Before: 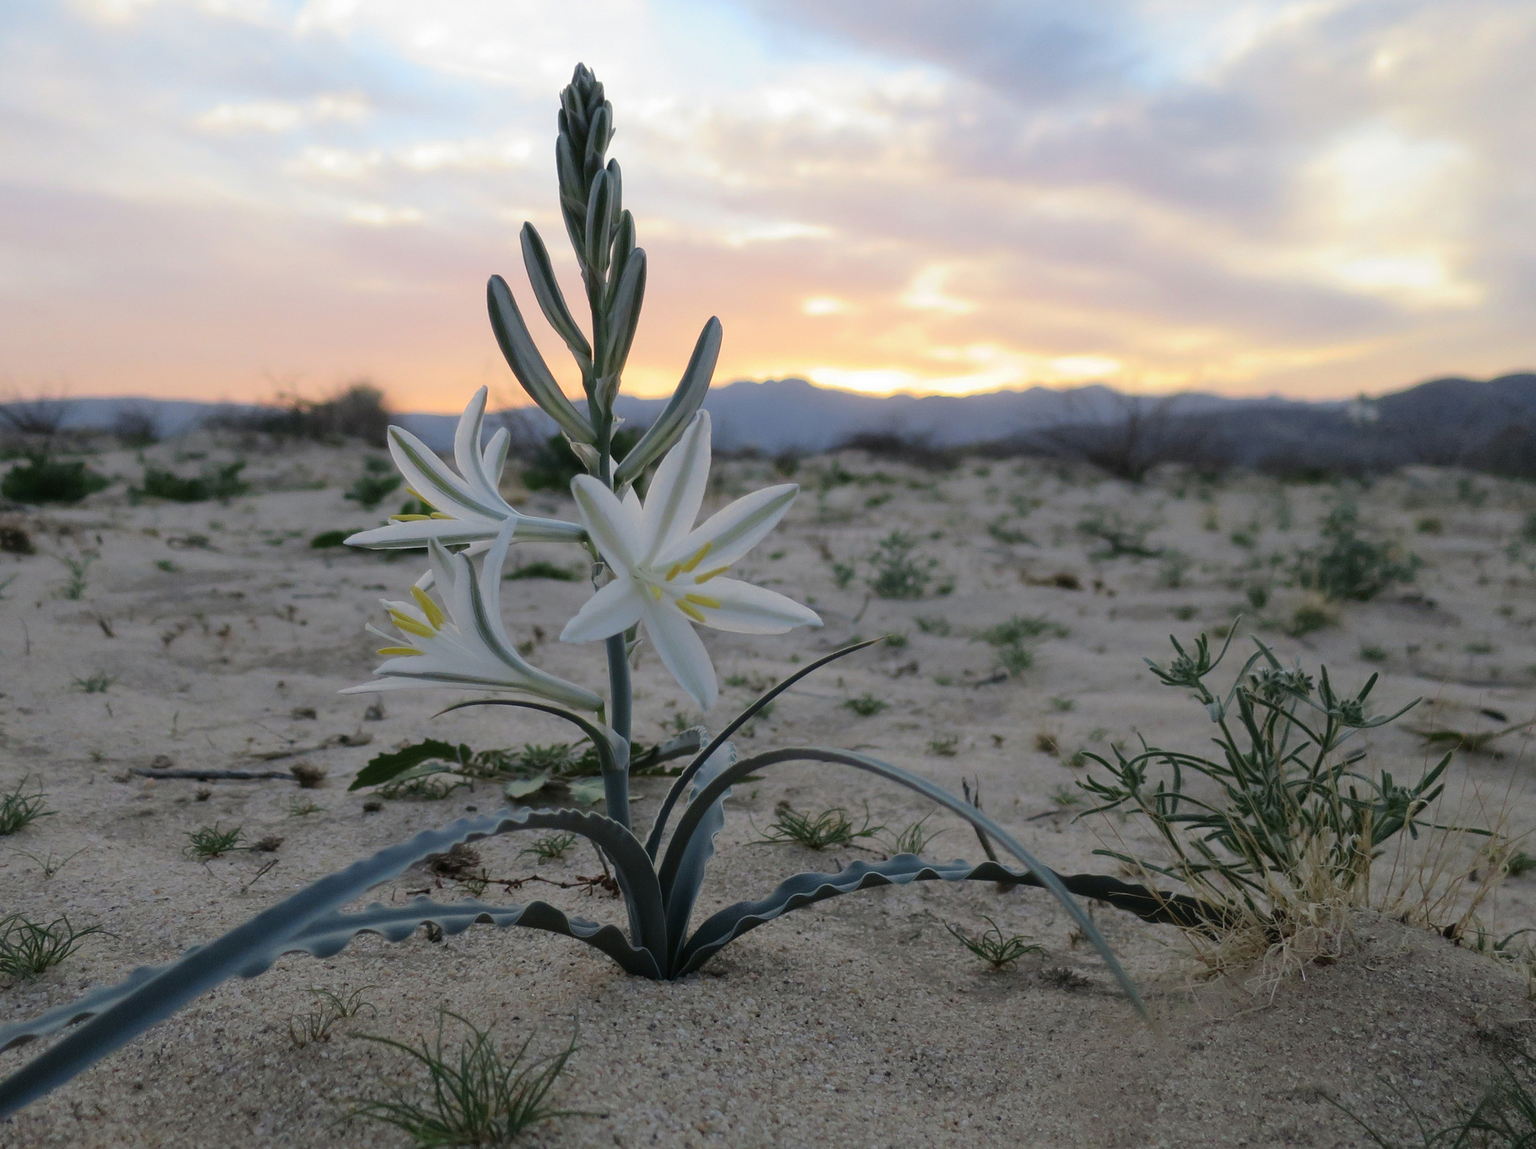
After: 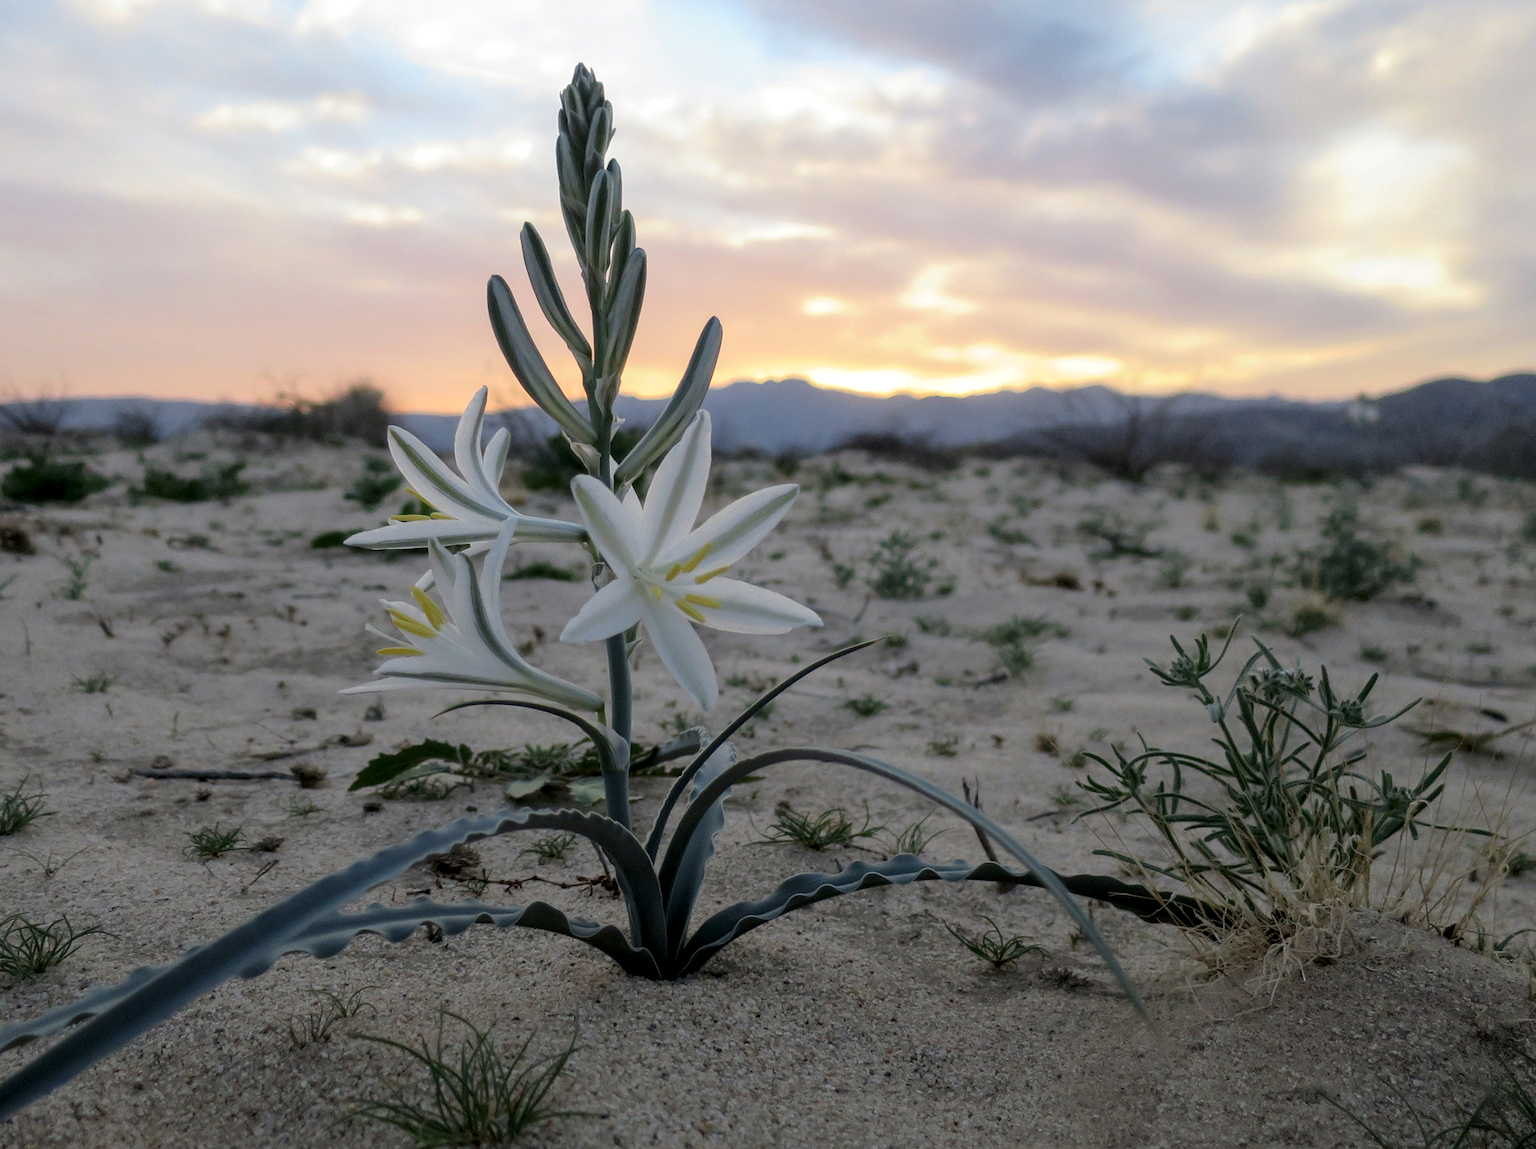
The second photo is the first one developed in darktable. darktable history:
graduated density: rotation -180°, offset 24.95
local contrast: detail 130%
